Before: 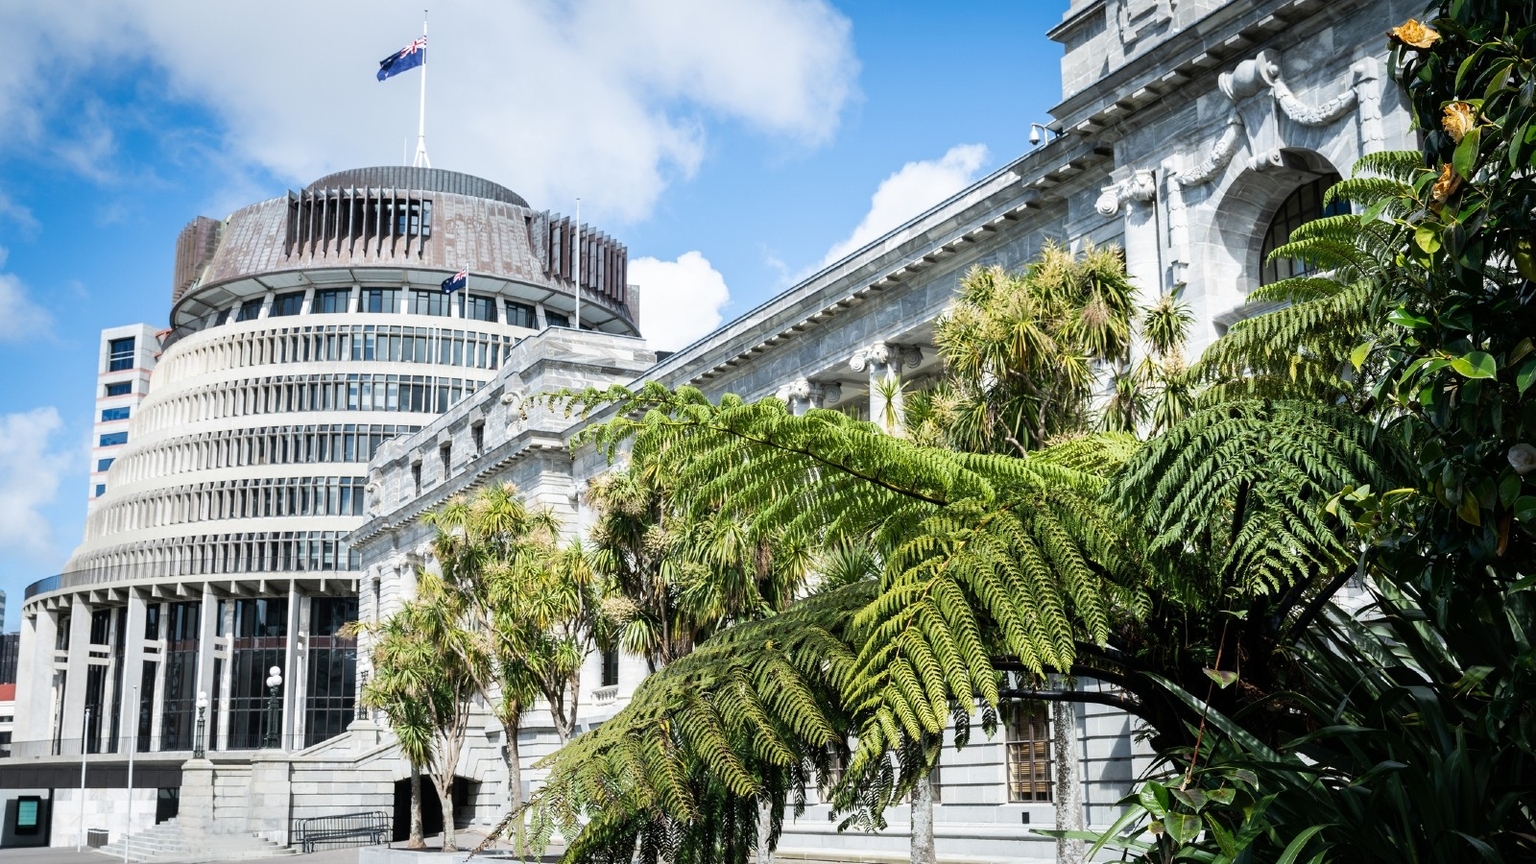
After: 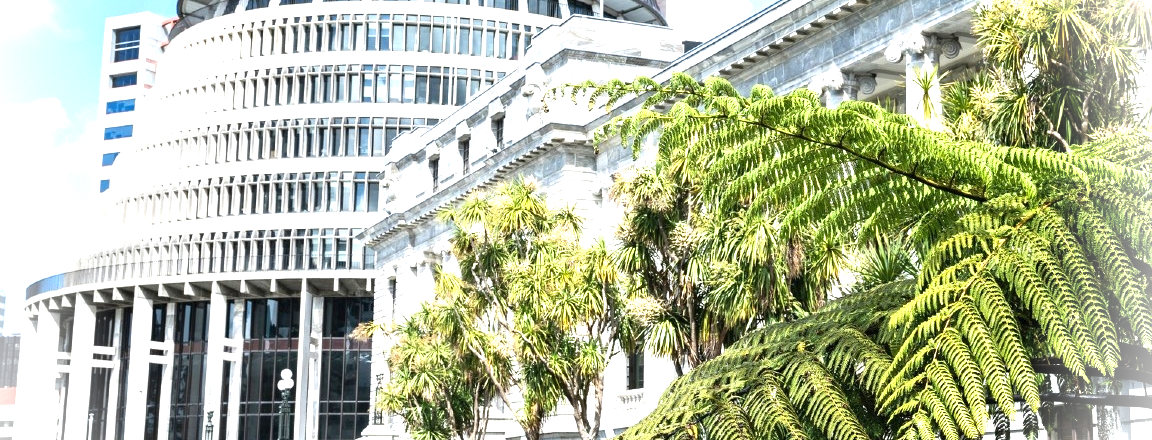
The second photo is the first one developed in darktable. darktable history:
vignetting: brightness 0.998, saturation -0.495, dithering 8-bit output, unbound false
exposure: exposure 1 EV, compensate highlight preservation false
crop: top 36.161%, right 27.944%, bottom 14.915%
